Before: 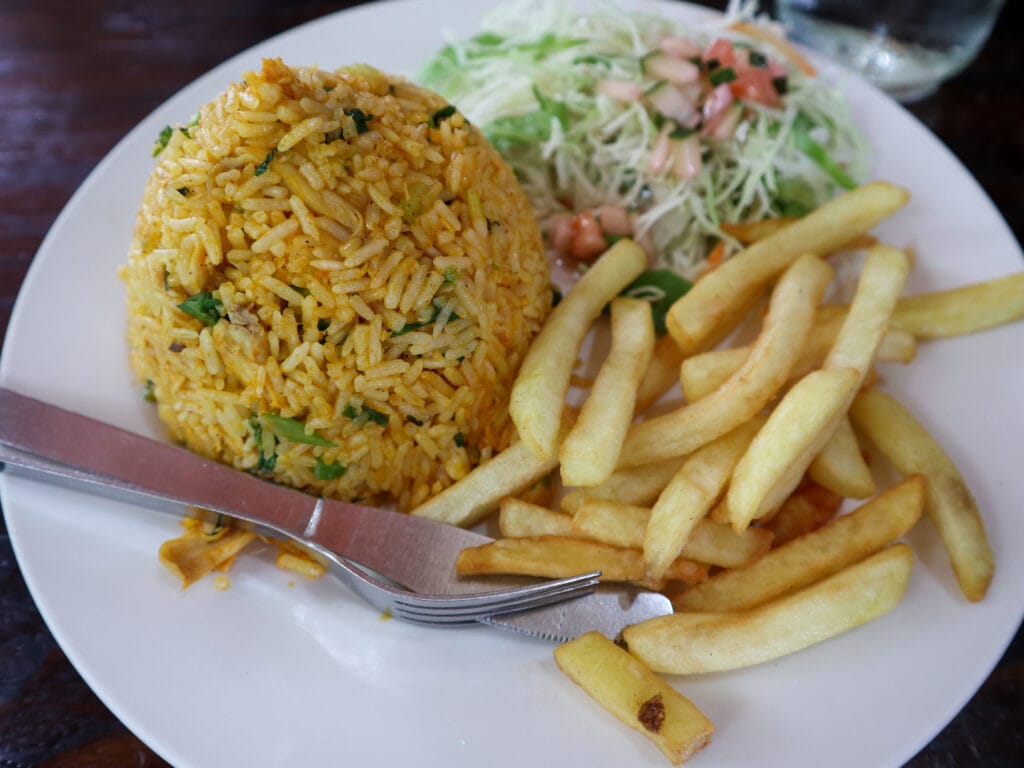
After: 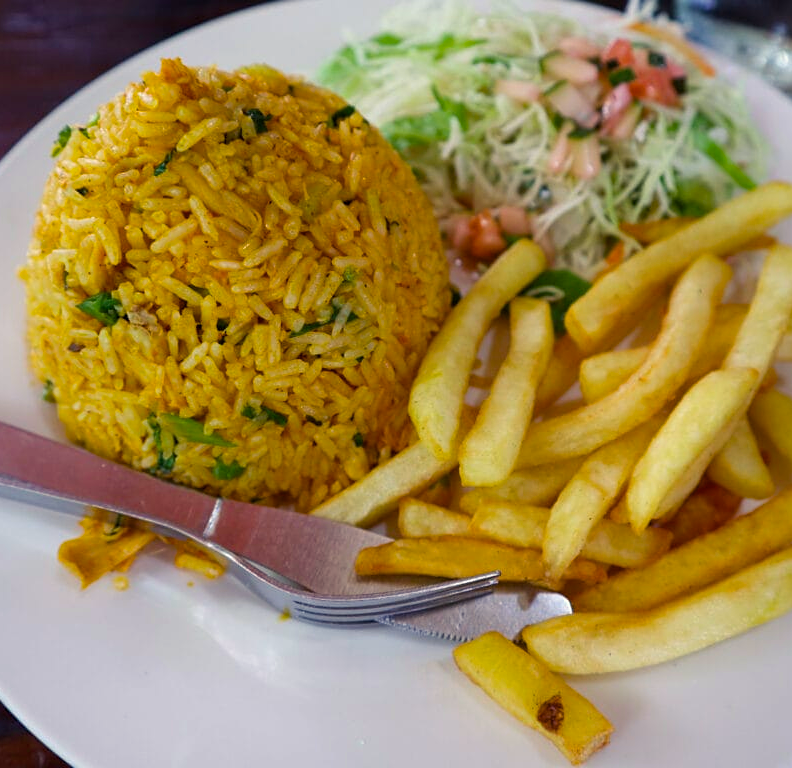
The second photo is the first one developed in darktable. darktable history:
crop: left 9.883%, right 12.724%
color balance rgb: shadows lift › chroma 3.073%, shadows lift › hue 281.9°, highlights gain › chroma 3.048%, highlights gain › hue 76.57°, perceptual saturation grading › global saturation 29.998%, global vibrance 20%
sharpen: amount 0.217
